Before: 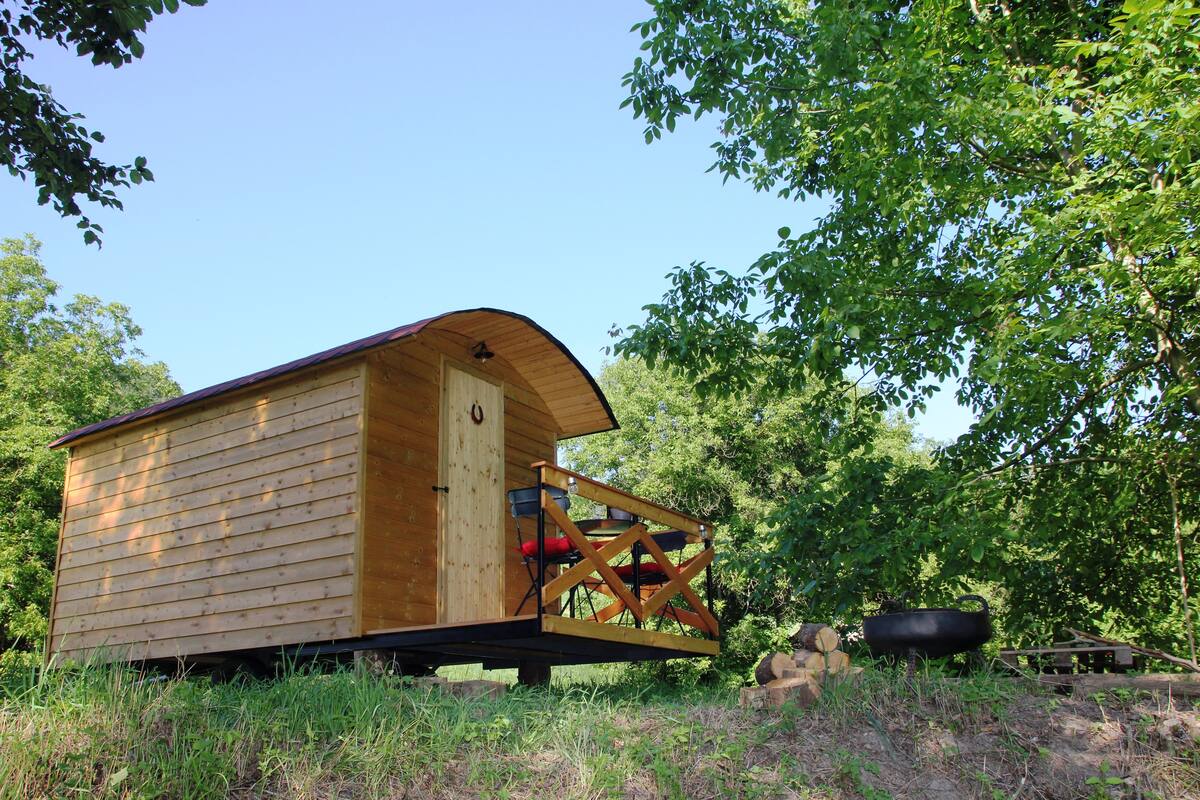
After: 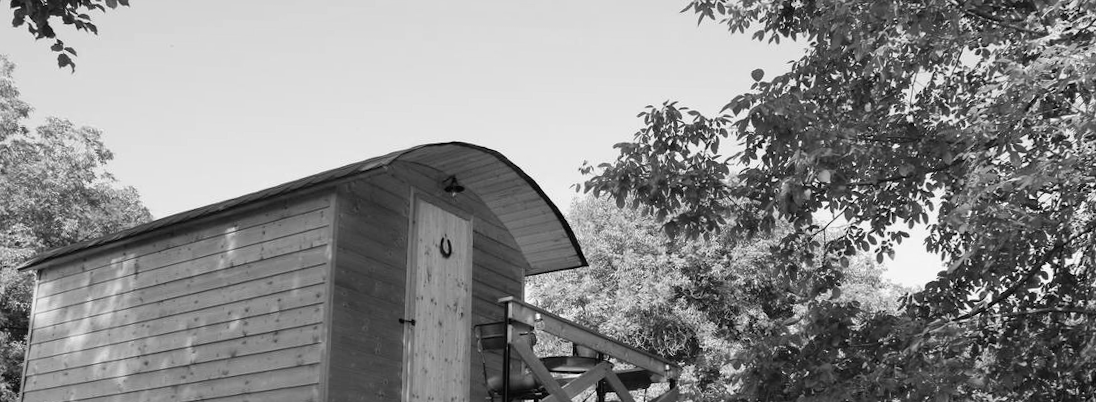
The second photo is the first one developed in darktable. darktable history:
rotate and perspective: rotation 1.57°, crop left 0.018, crop right 0.982, crop top 0.039, crop bottom 0.961
monochrome: on, module defaults
white balance: red 1.08, blue 0.791
crop: left 1.744%, top 19.225%, right 5.069%, bottom 28.357%
